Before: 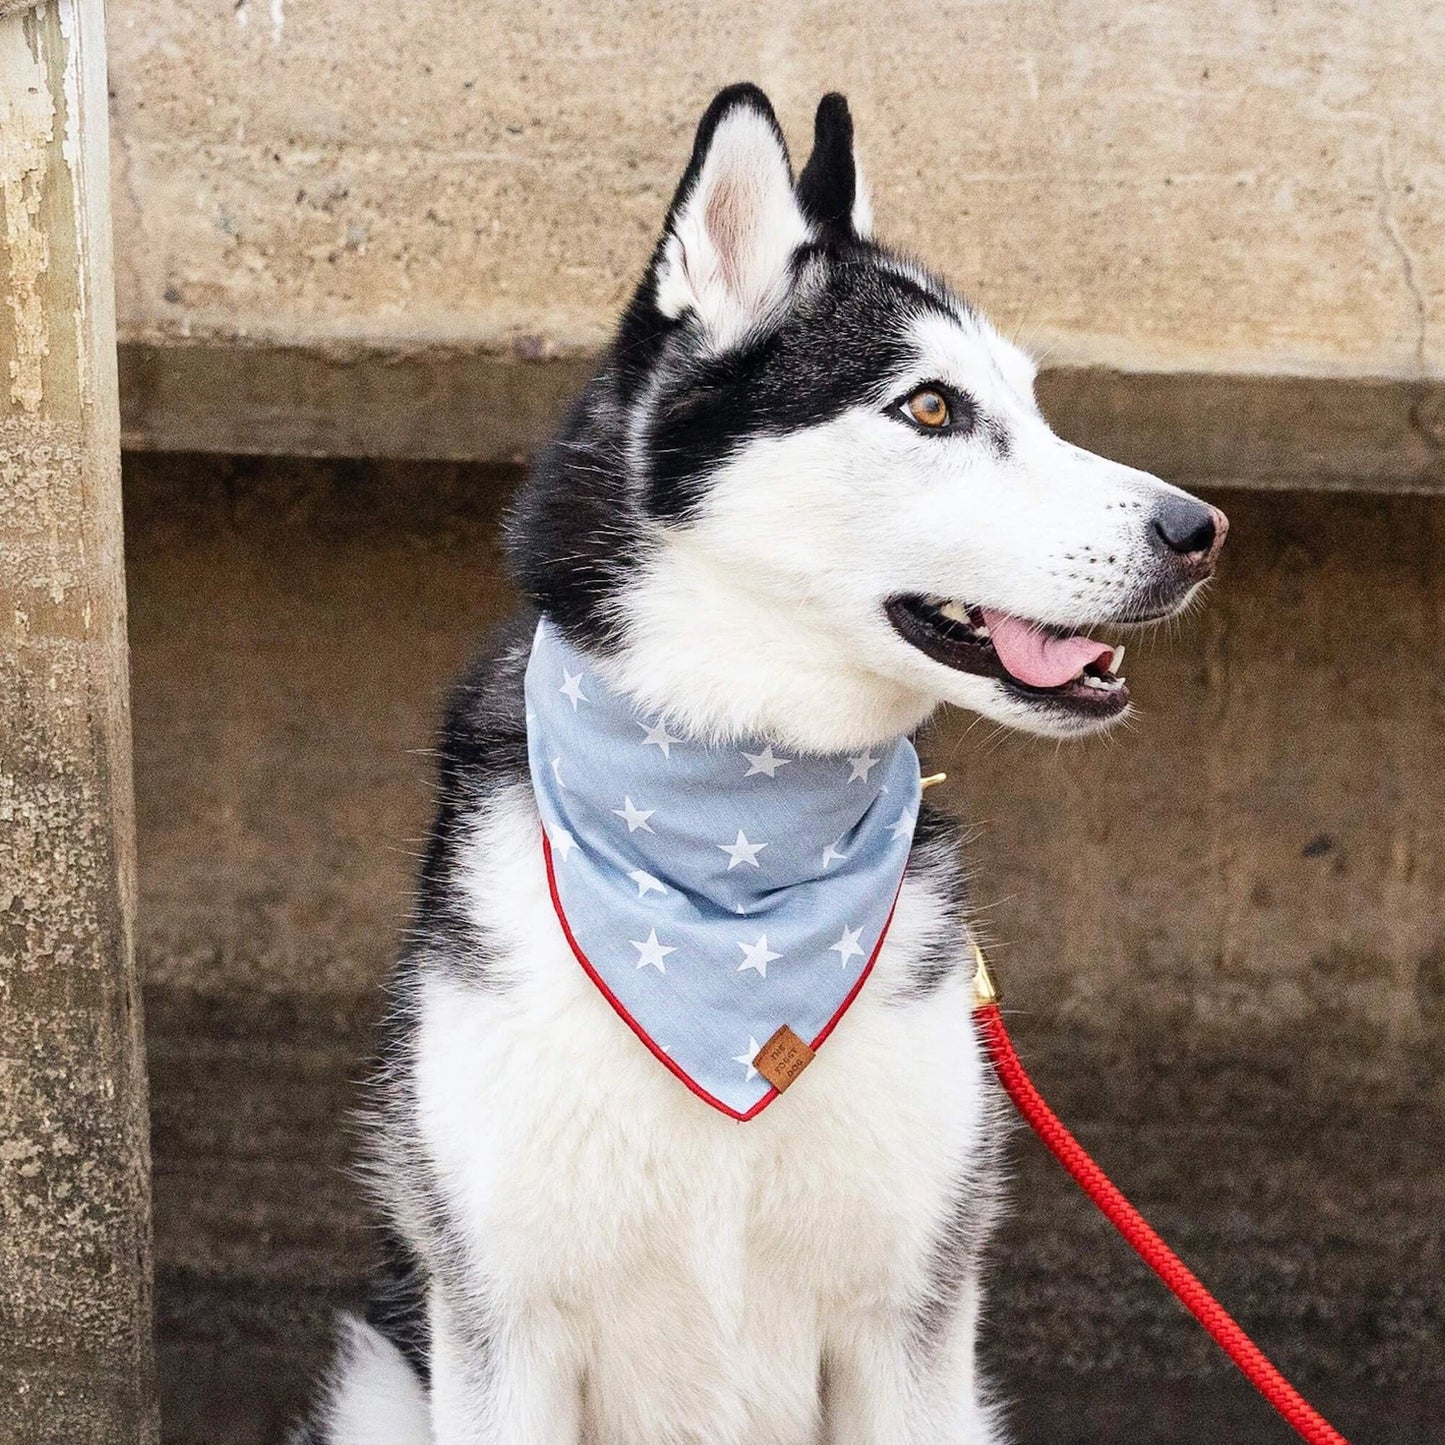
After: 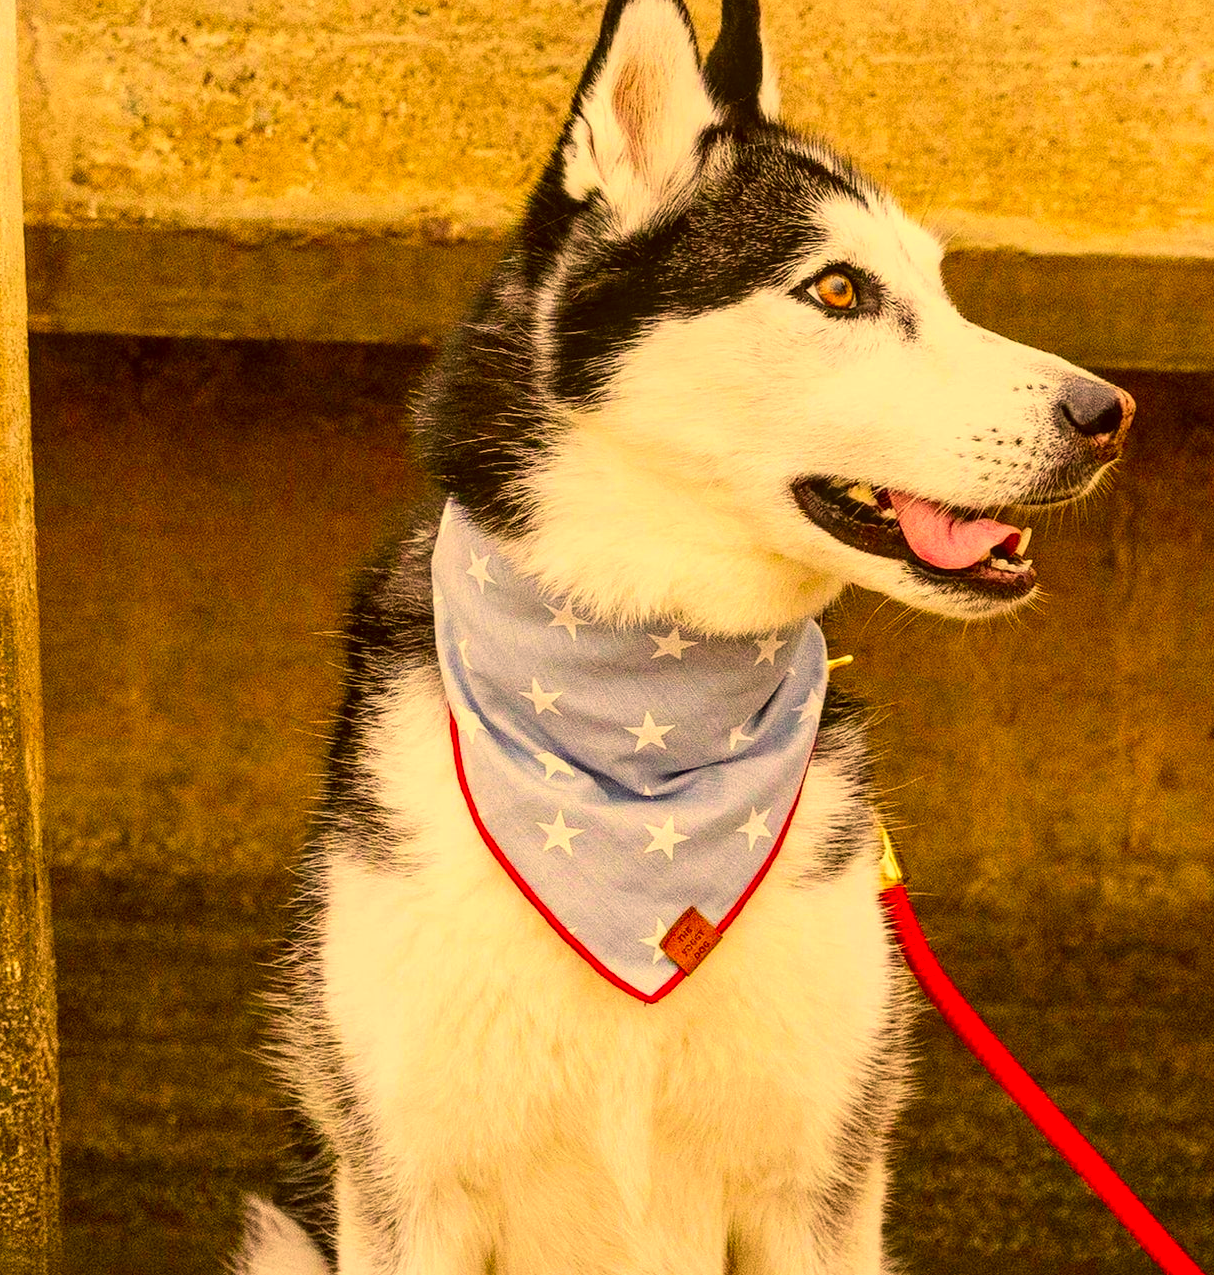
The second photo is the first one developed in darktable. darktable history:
local contrast: on, module defaults
crop: left 6.446%, top 8.188%, right 9.538%, bottom 3.548%
color correction: highlights a* 10.44, highlights b* 30.04, shadows a* 2.73, shadows b* 17.51, saturation 1.72
